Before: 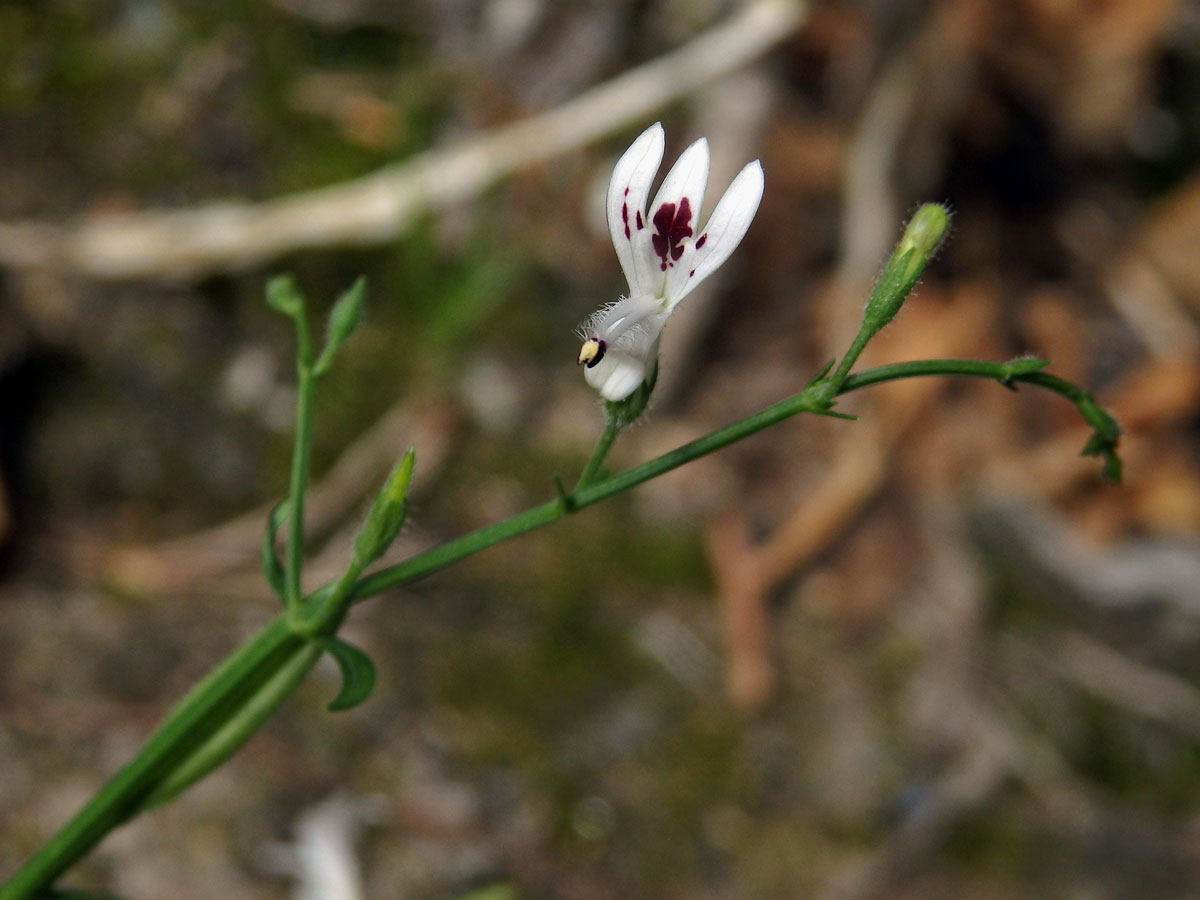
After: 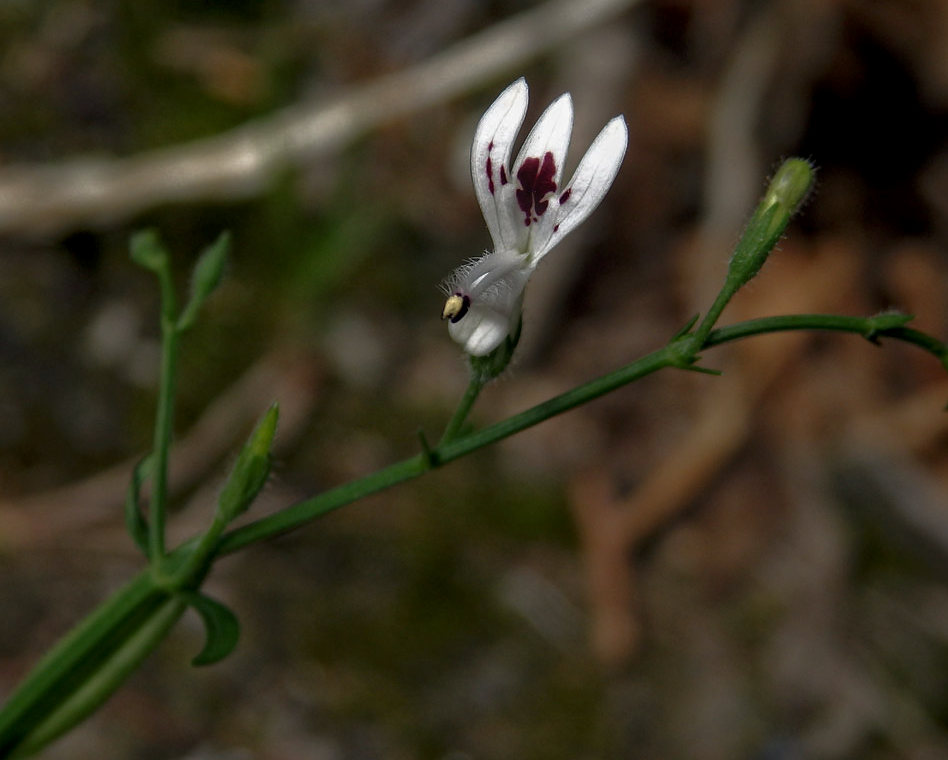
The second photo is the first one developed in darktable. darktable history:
base curve: curves: ch0 [(0, 0) (0.564, 0.291) (0.802, 0.731) (1, 1)]
crop: left 11.386%, top 5.063%, right 9.574%, bottom 10.411%
contrast brightness saturation: contrast 0.042, saturation 0.071
local contrast: on, module defaults
